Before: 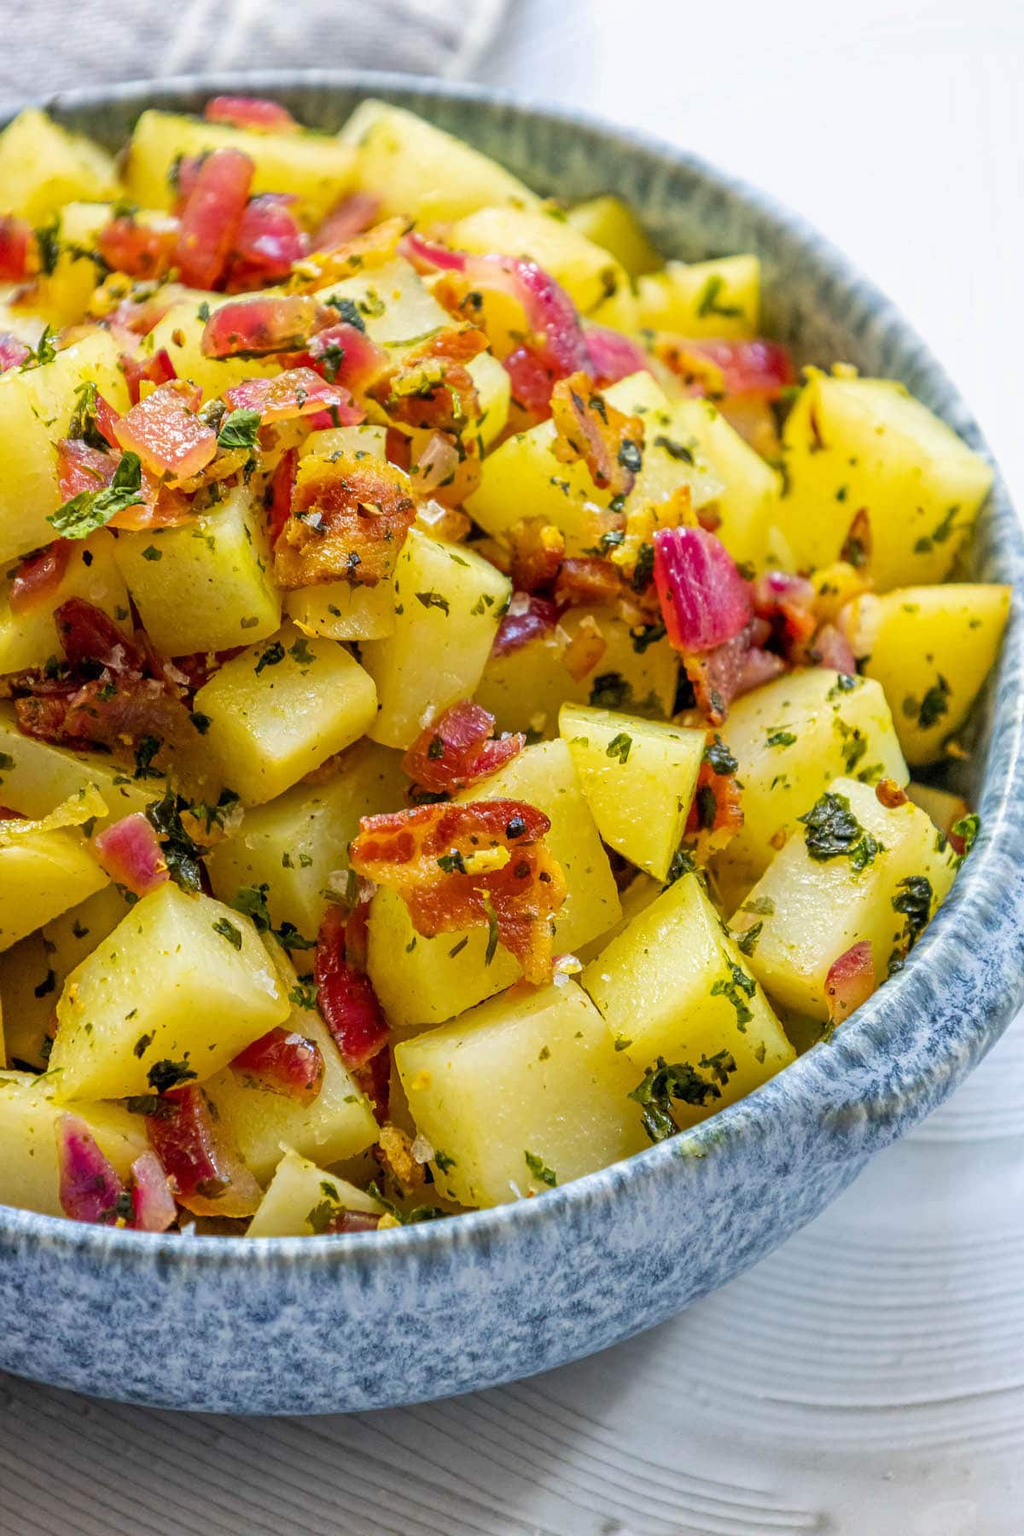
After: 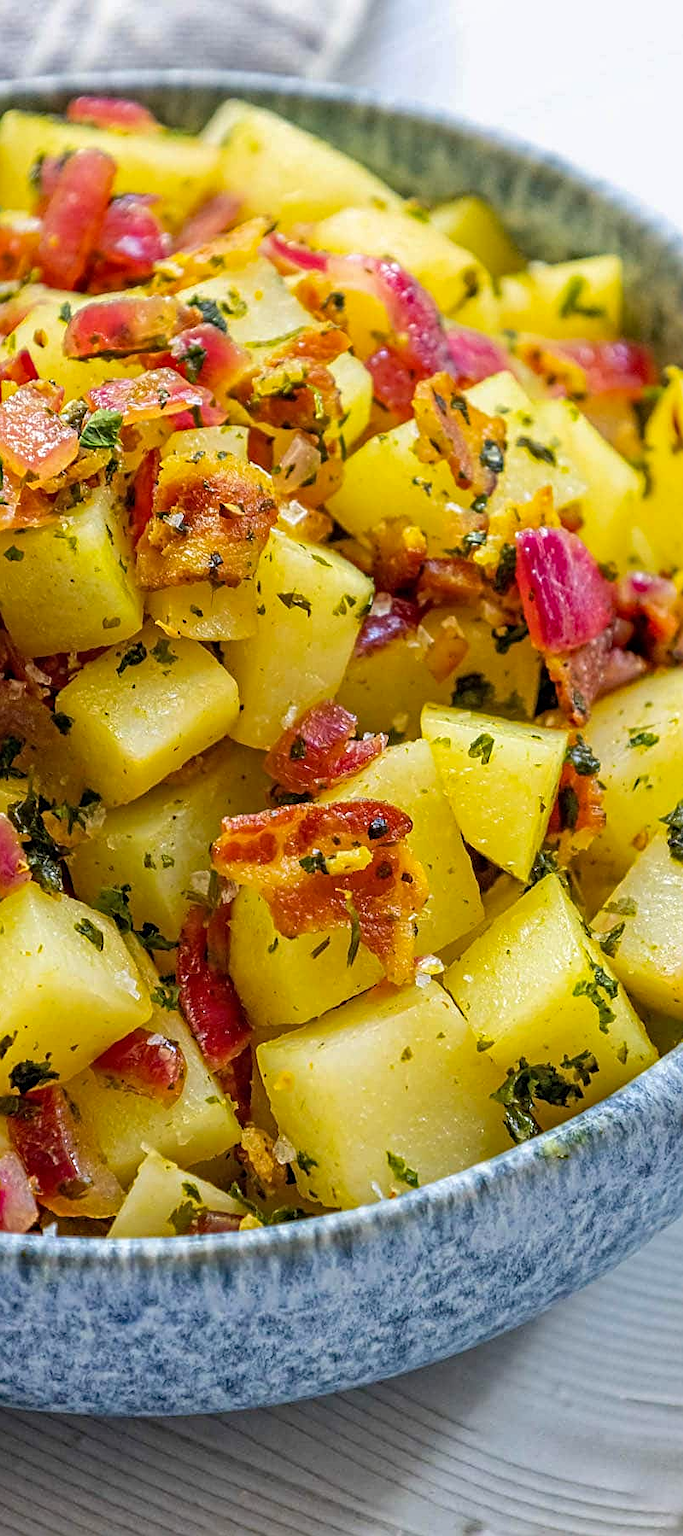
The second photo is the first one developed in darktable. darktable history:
haze removal: adaptive false
color correction: highlights b* 0.005
sharpen: on, module defaults
crop and rotate: left 13.503%, right 19.691%
